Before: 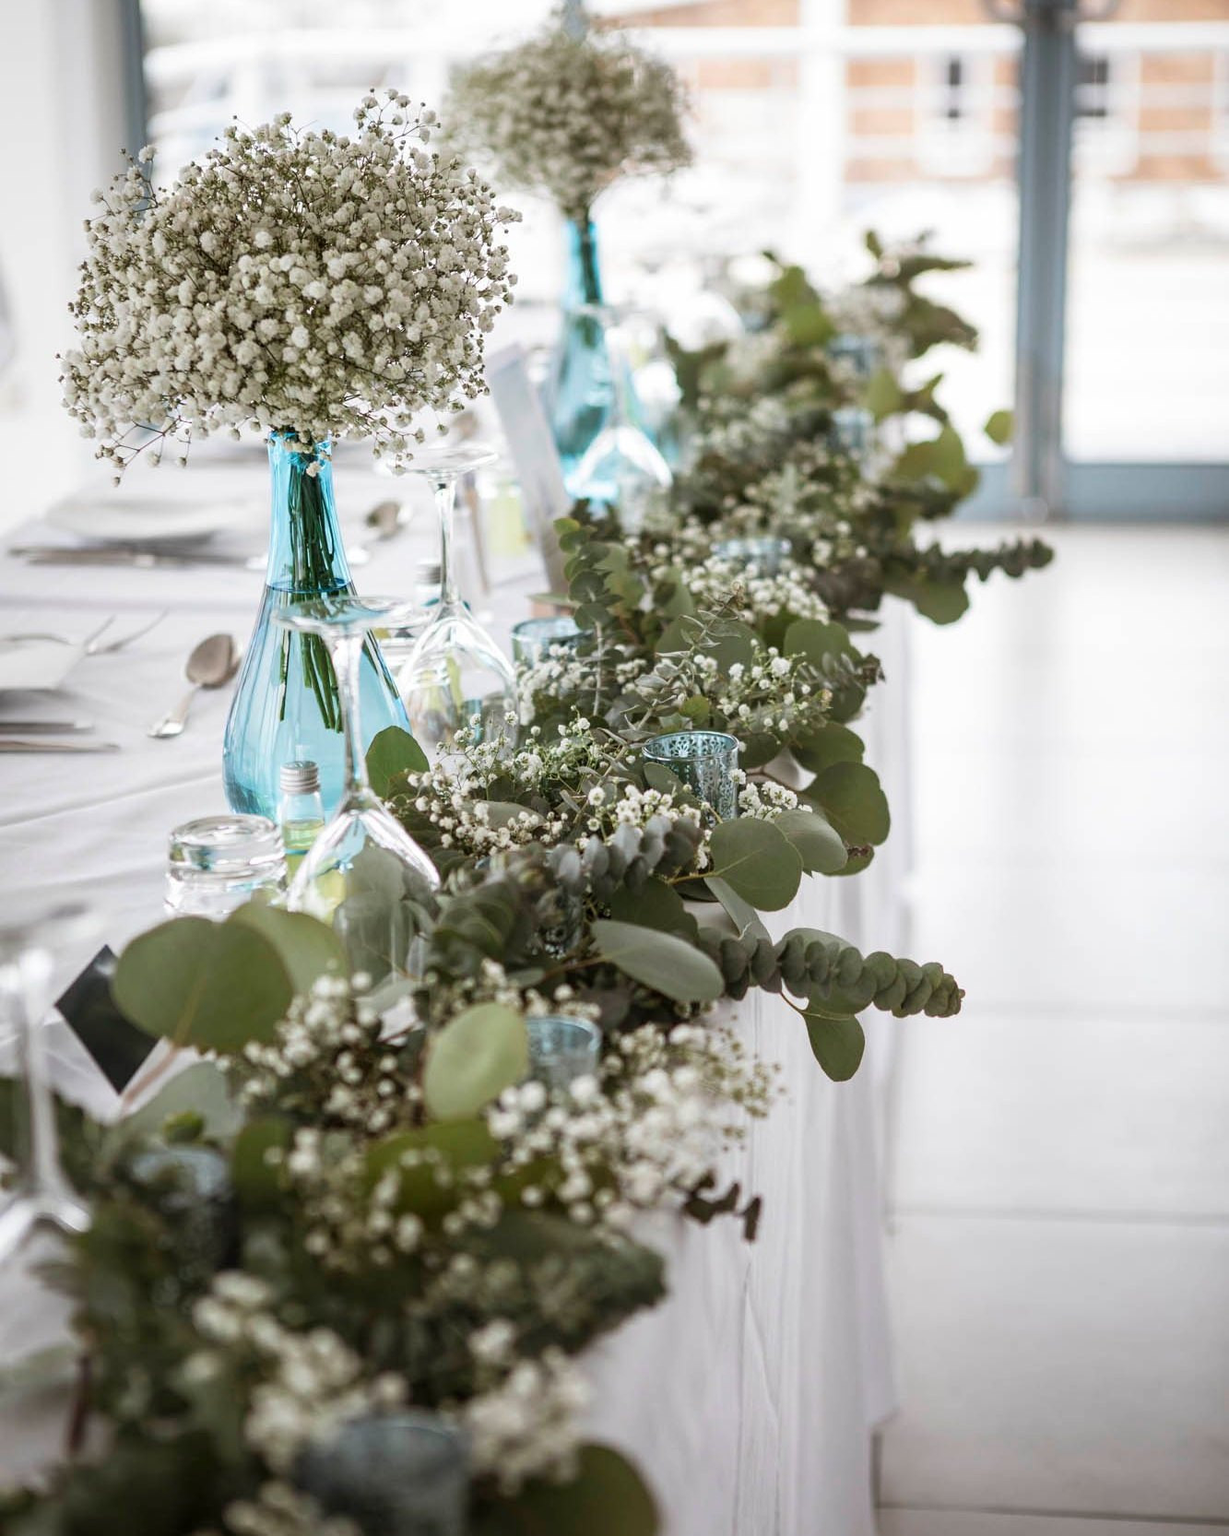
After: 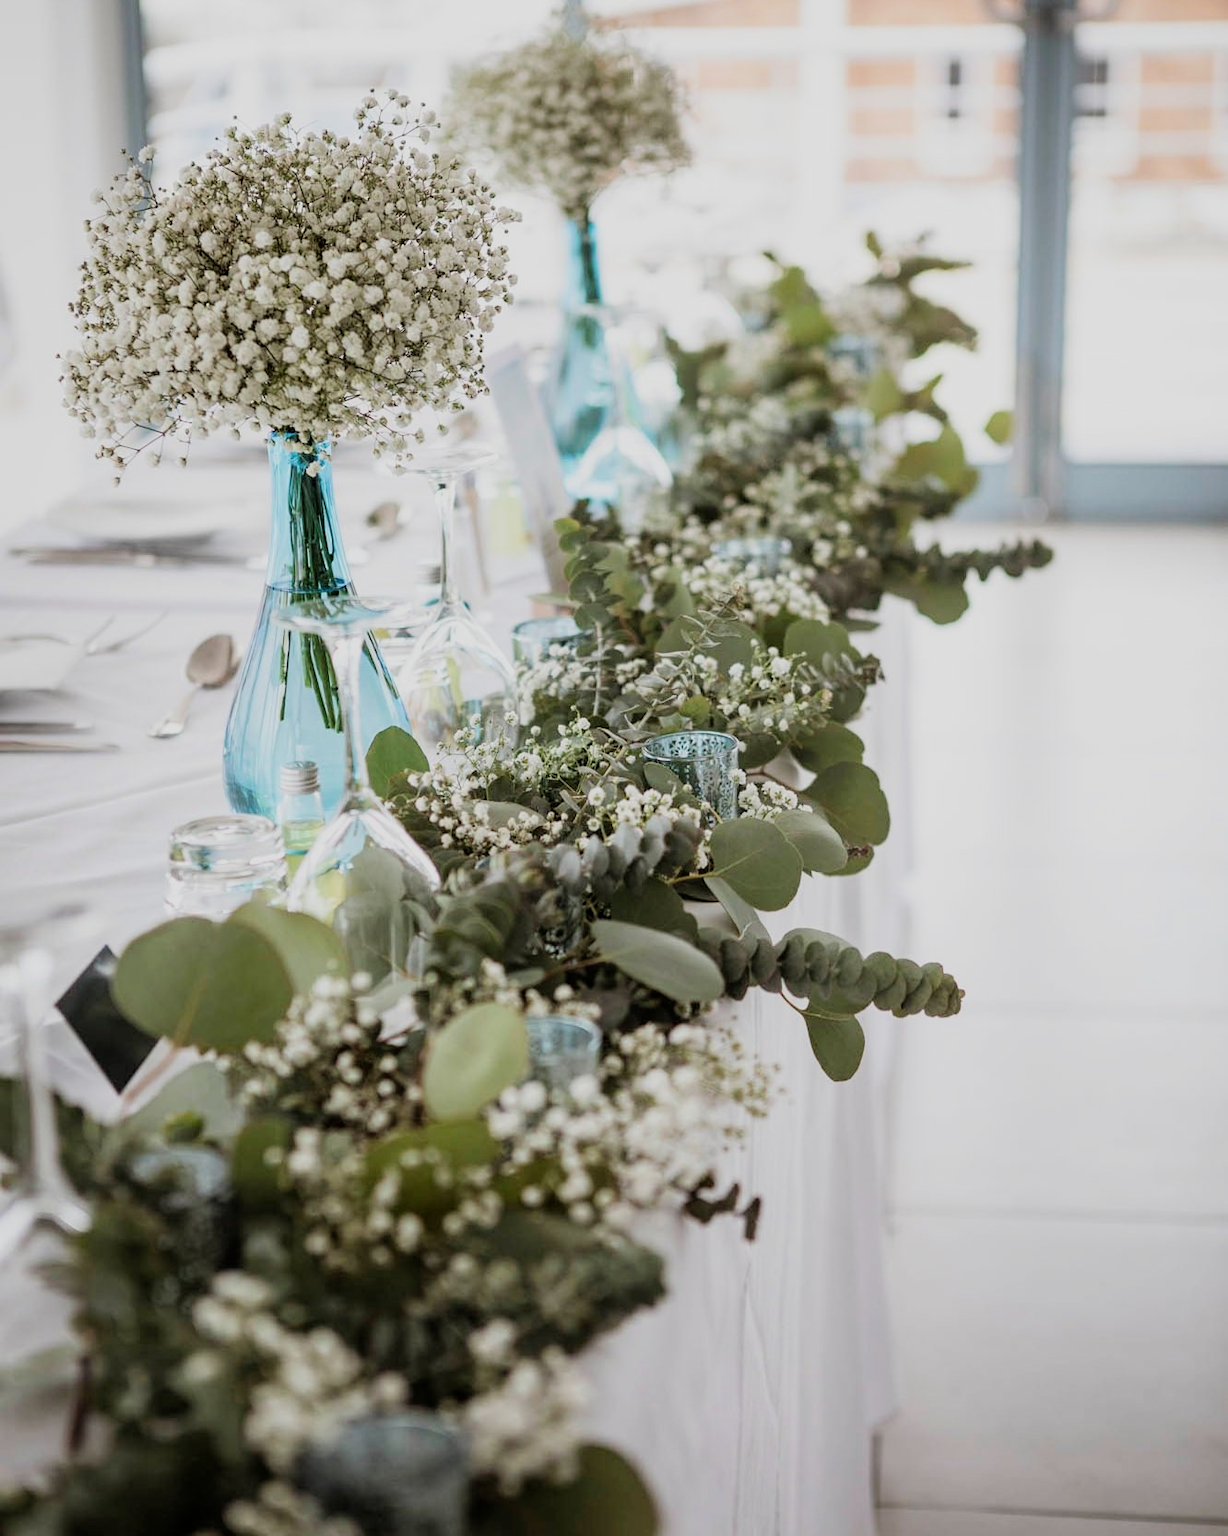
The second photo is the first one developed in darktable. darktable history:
filmic rgb: black relative exposure -7.65 EV, white relative exposure 4.56 EV, hardness 3.61
exposure: exposure 0.29 EV, compensate highlight preservation false
